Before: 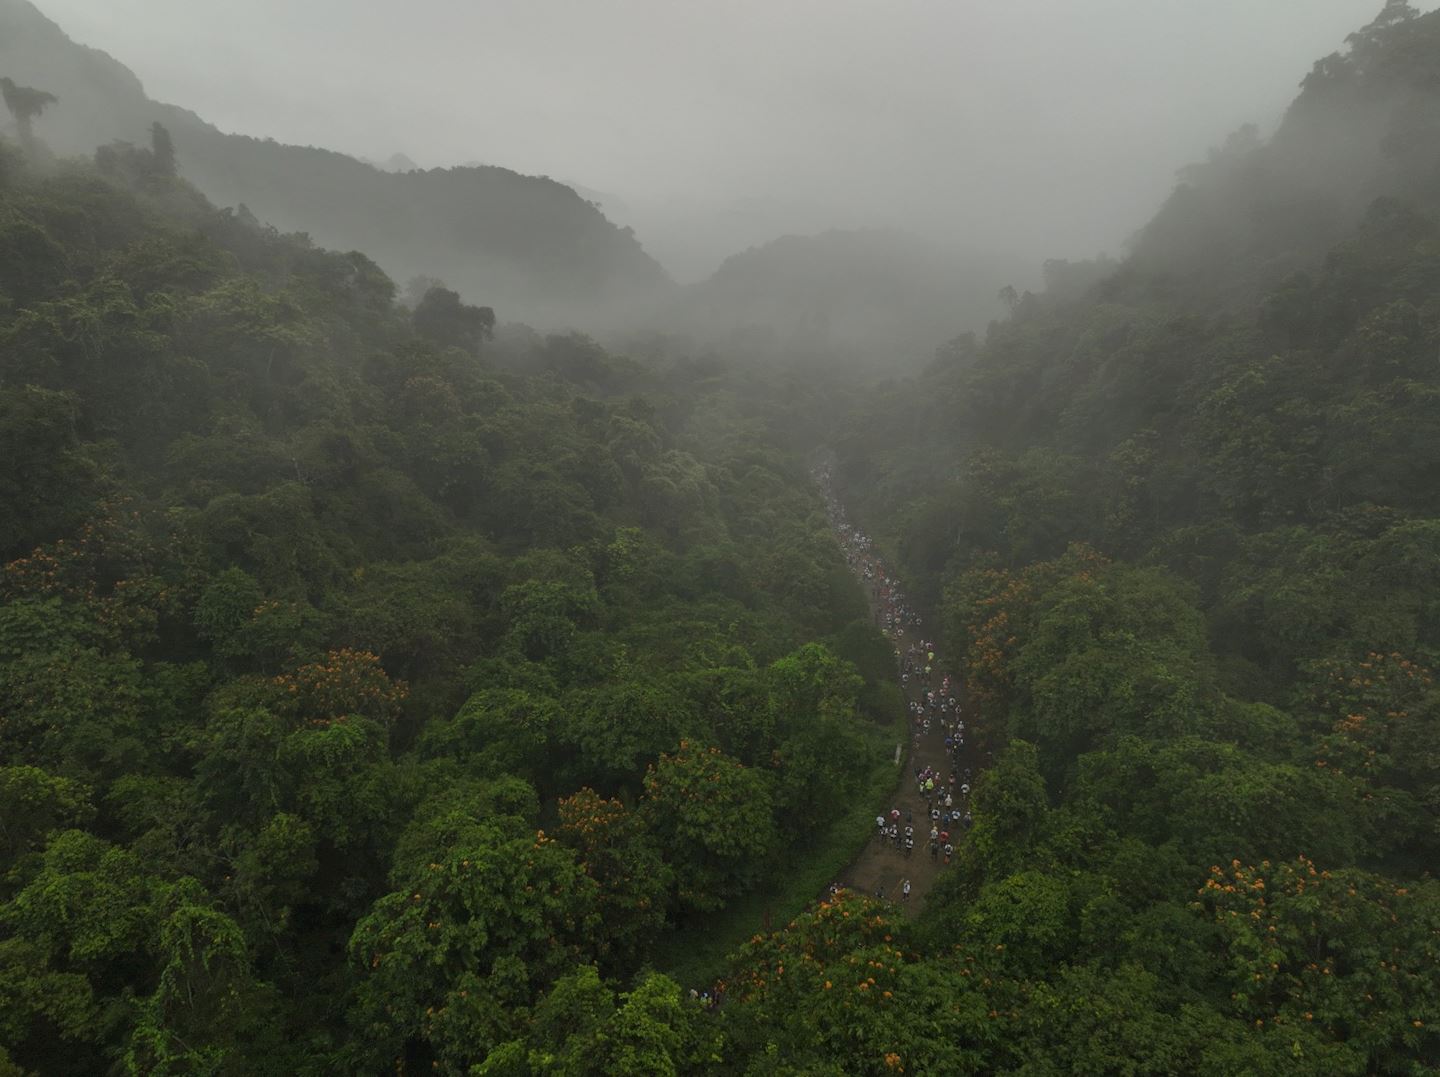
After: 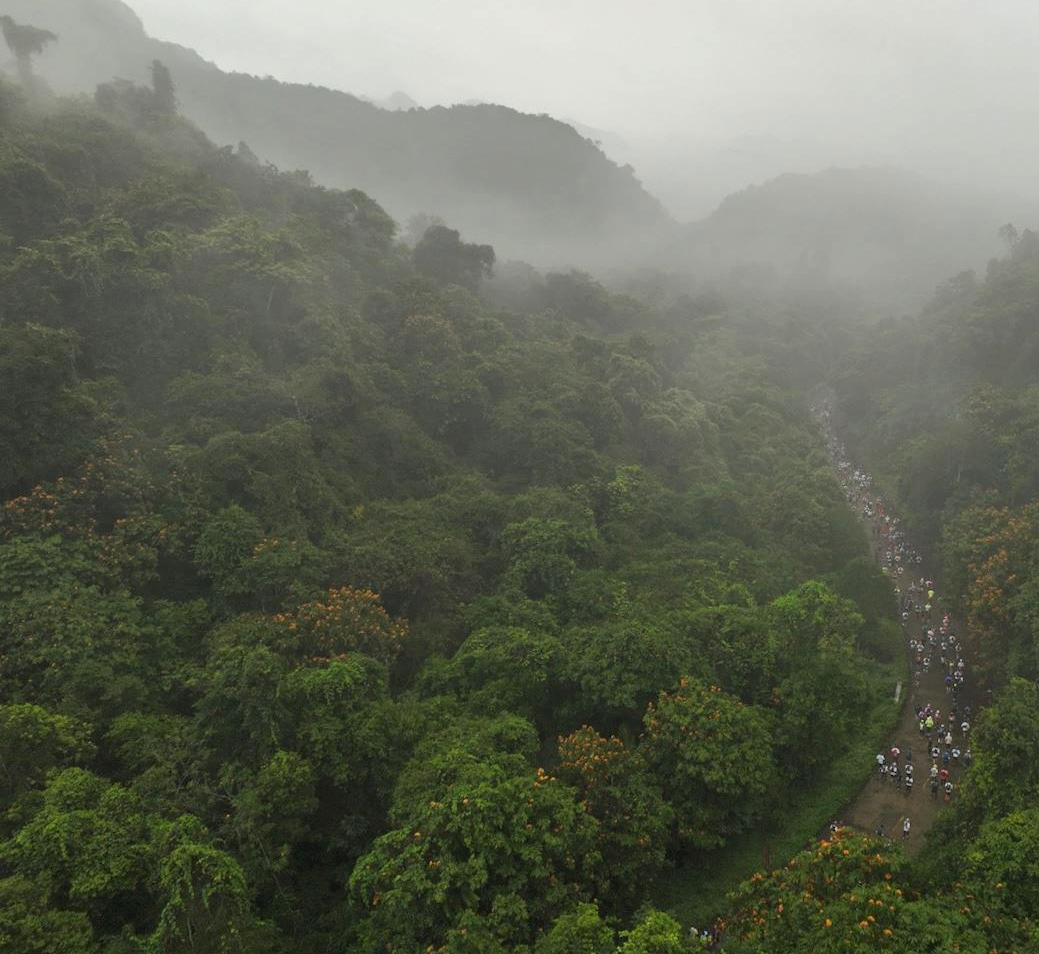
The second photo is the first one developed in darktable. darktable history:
exposure: black level correction 0, exposure 0.698 EV, compensate exposure bias true, compensate highlight preservation false
local contrast: mode bilateral grid, contrast 16, coarseness 36, detail 105%, midtone range 0.2
crop: top 5.767%, right 27.844%, bottom 5.579%
